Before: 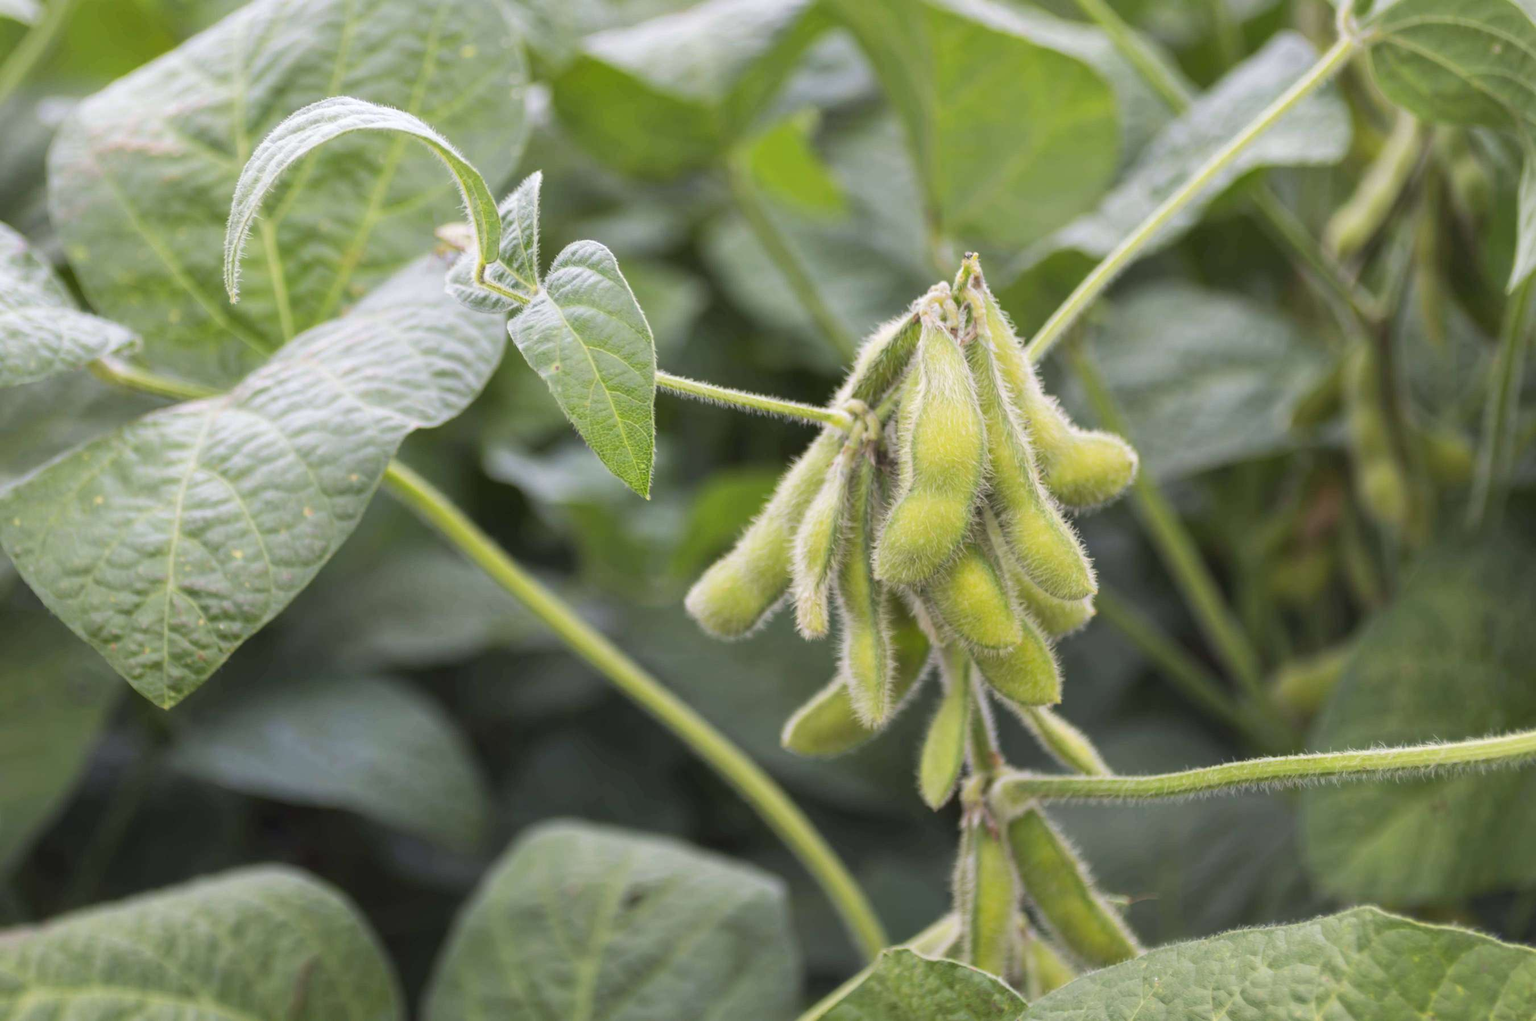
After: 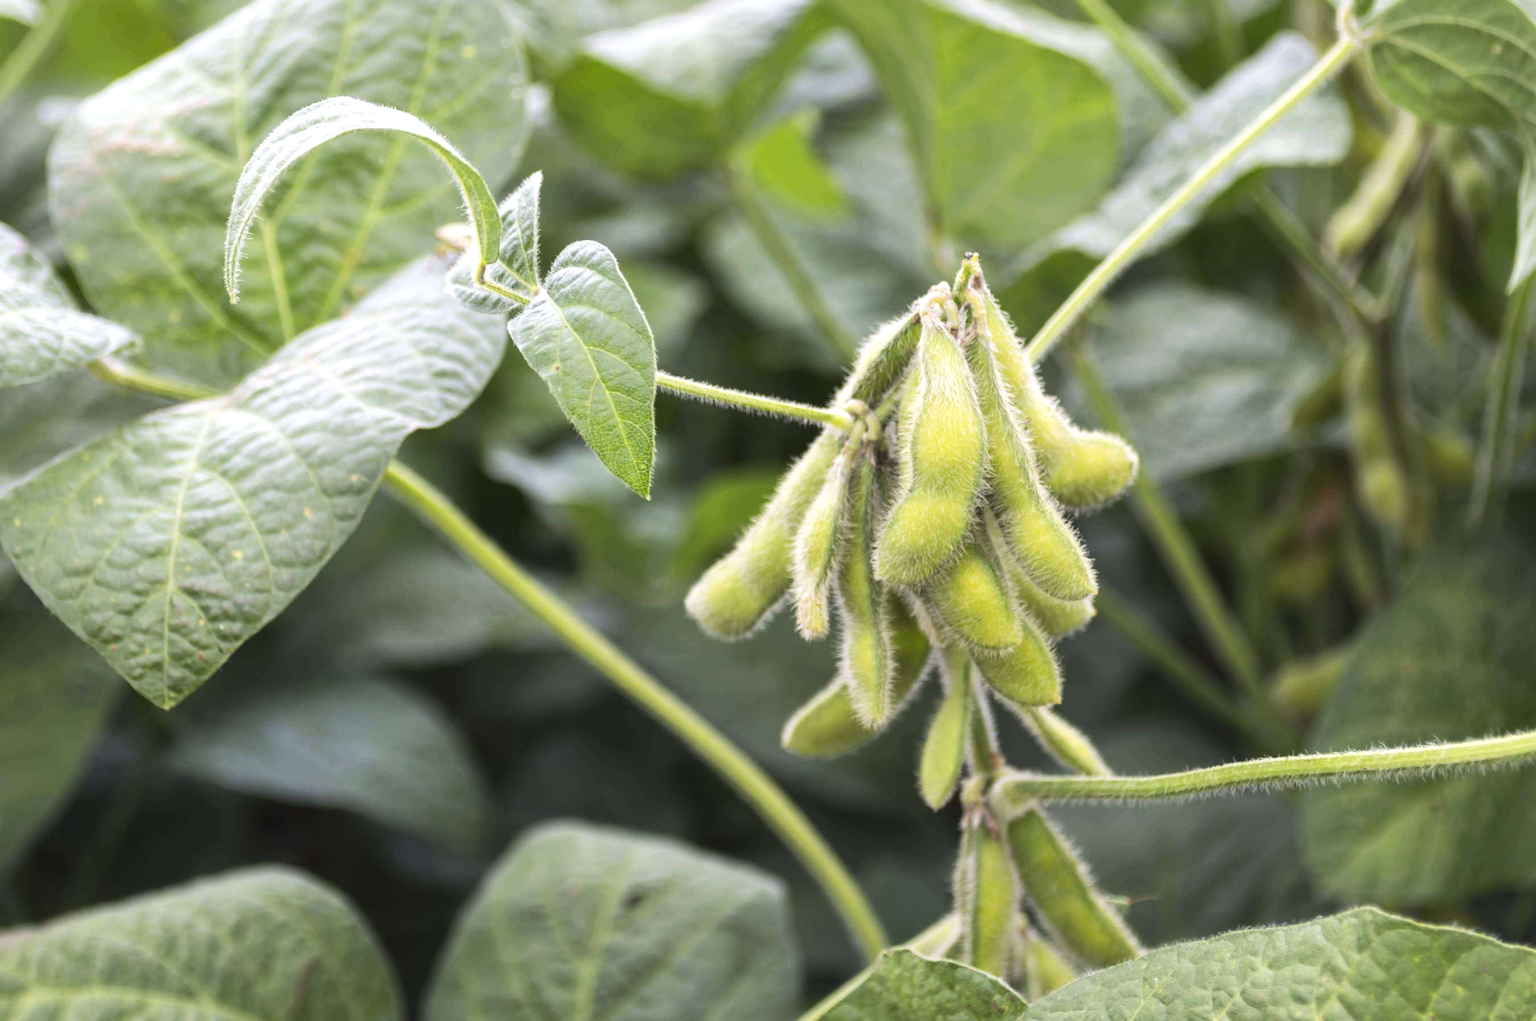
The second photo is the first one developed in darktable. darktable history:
tone equalizer: -8 EV -0.383 EV, -7 EV -0.357 EV, -6 EV -0.364 EV, -5 EV -0.234 EV, -3 EV 0.236 EV, -2 EV 0.362 EV, -1 EV 0.413 EV, +0 EV 0.395 EV, edges refinement/feathering 500, mask exposure compensation -1.57 EV, preserve details no
